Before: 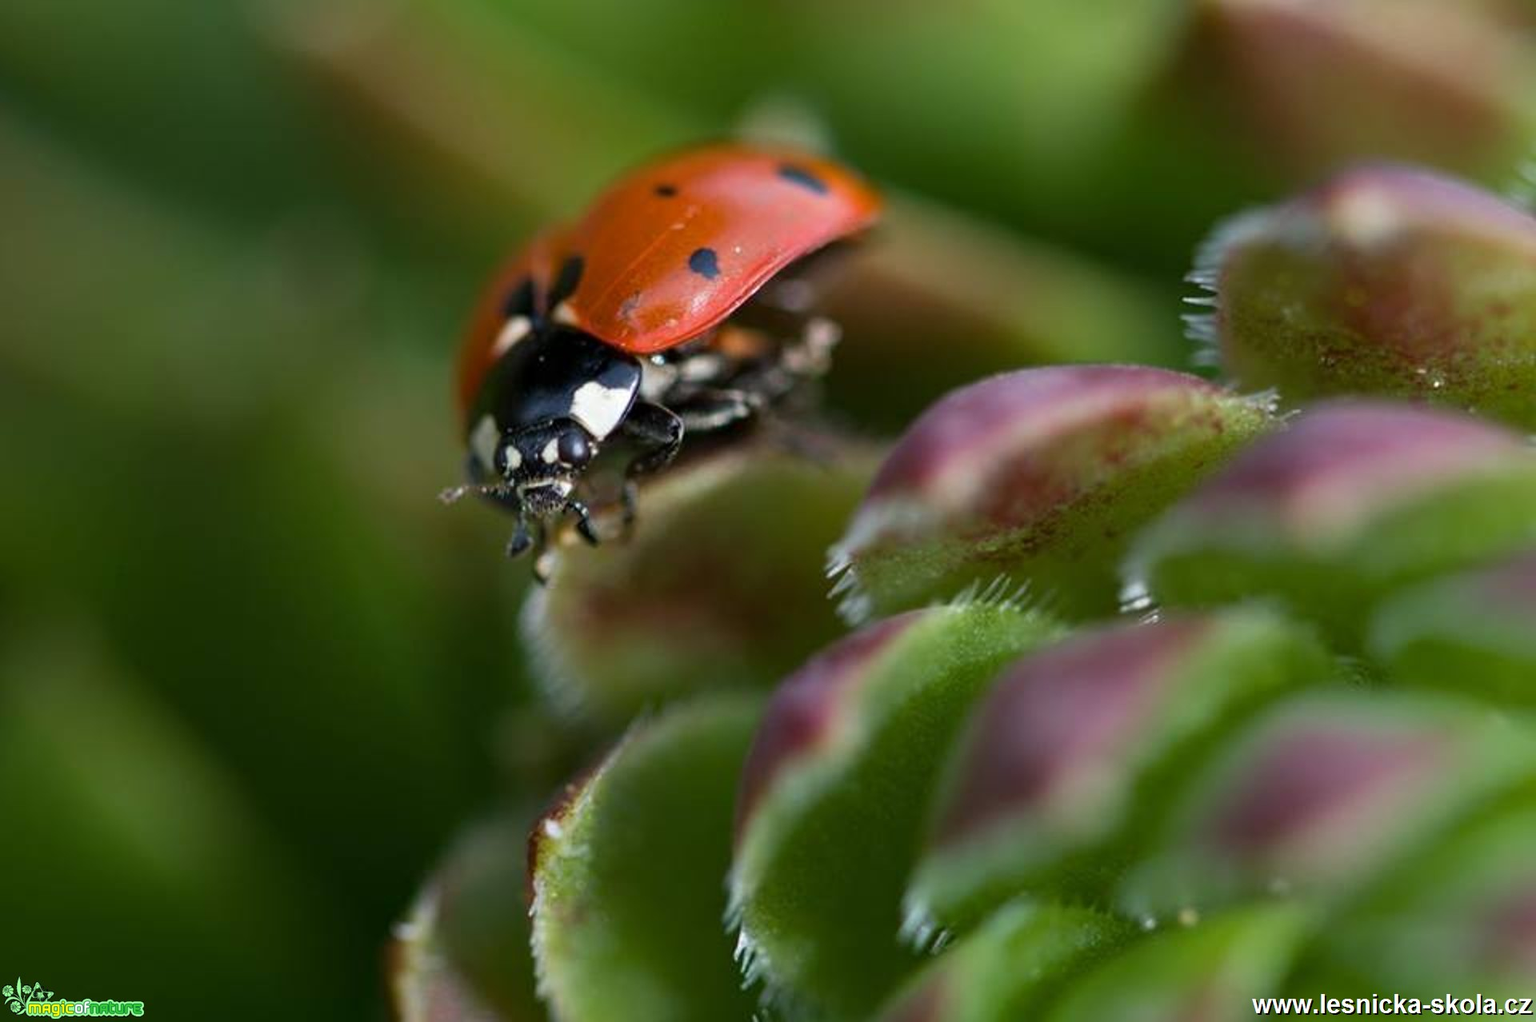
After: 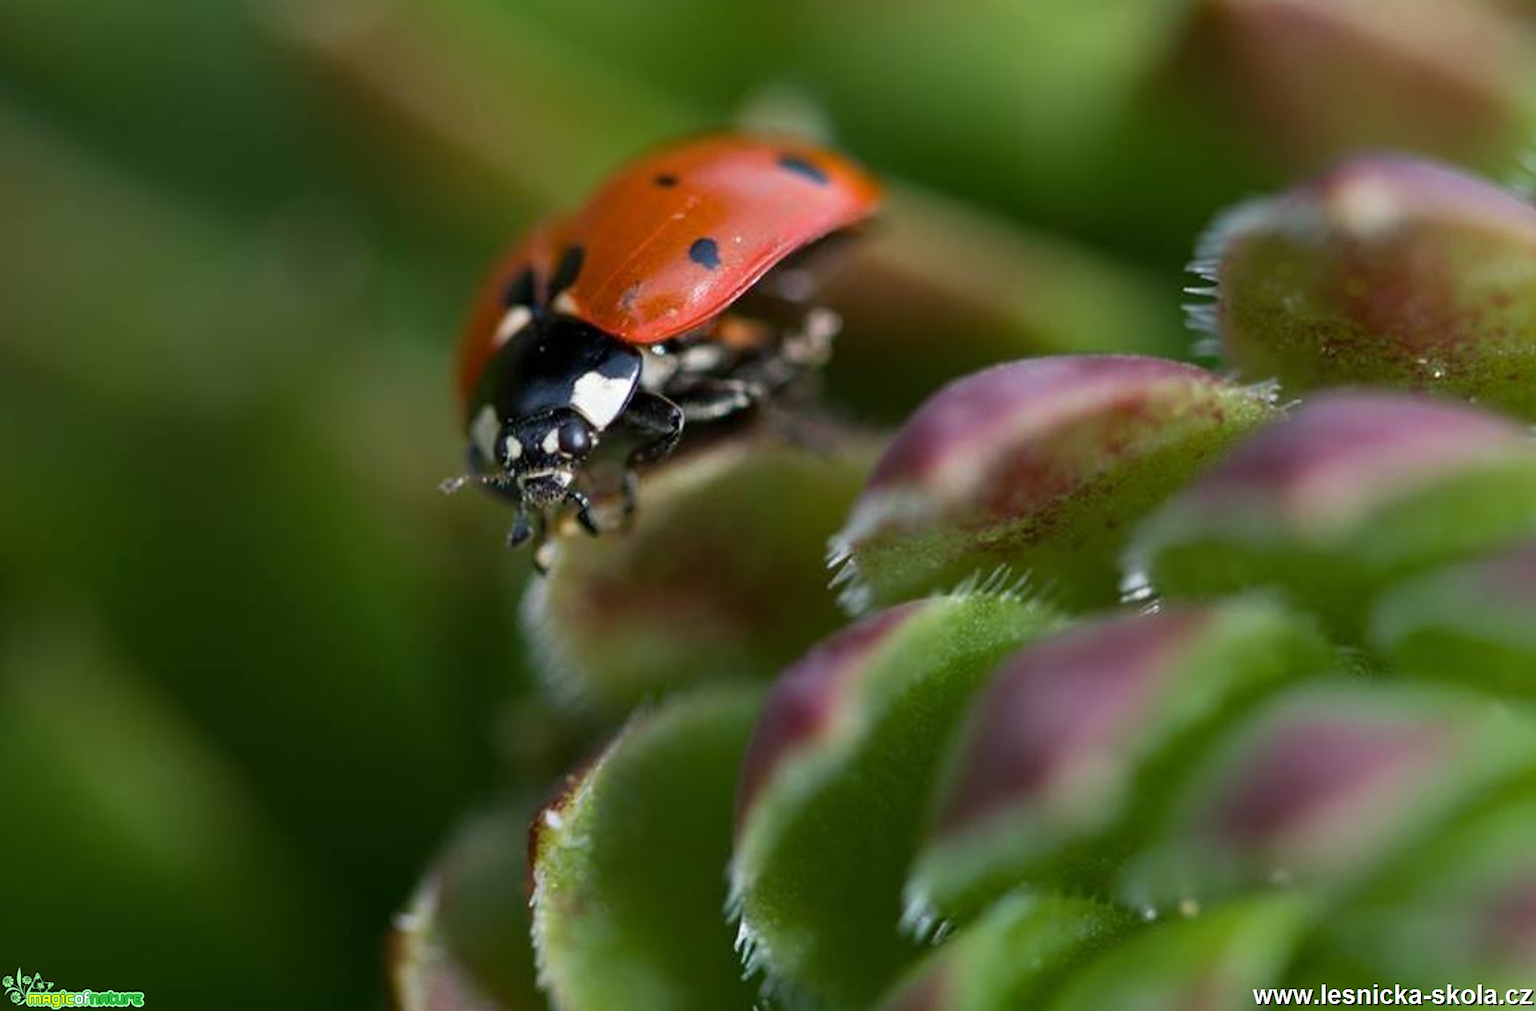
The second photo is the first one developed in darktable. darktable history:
crop: top 1.049%, right 0.001%
